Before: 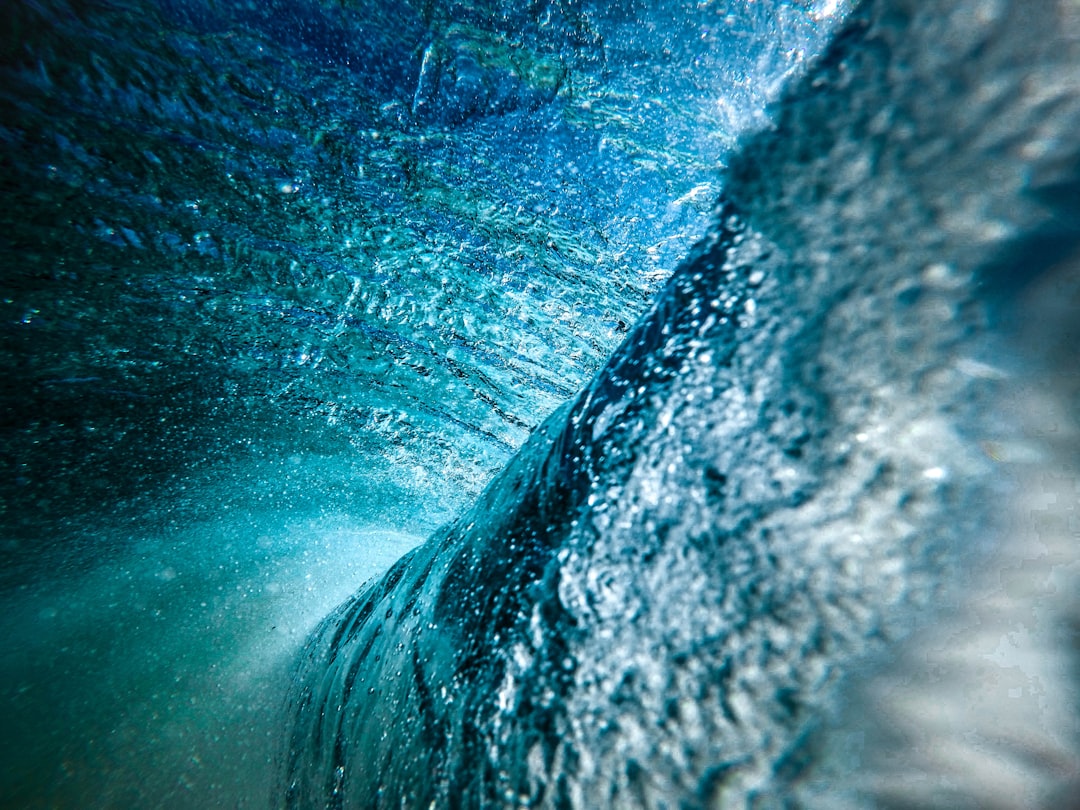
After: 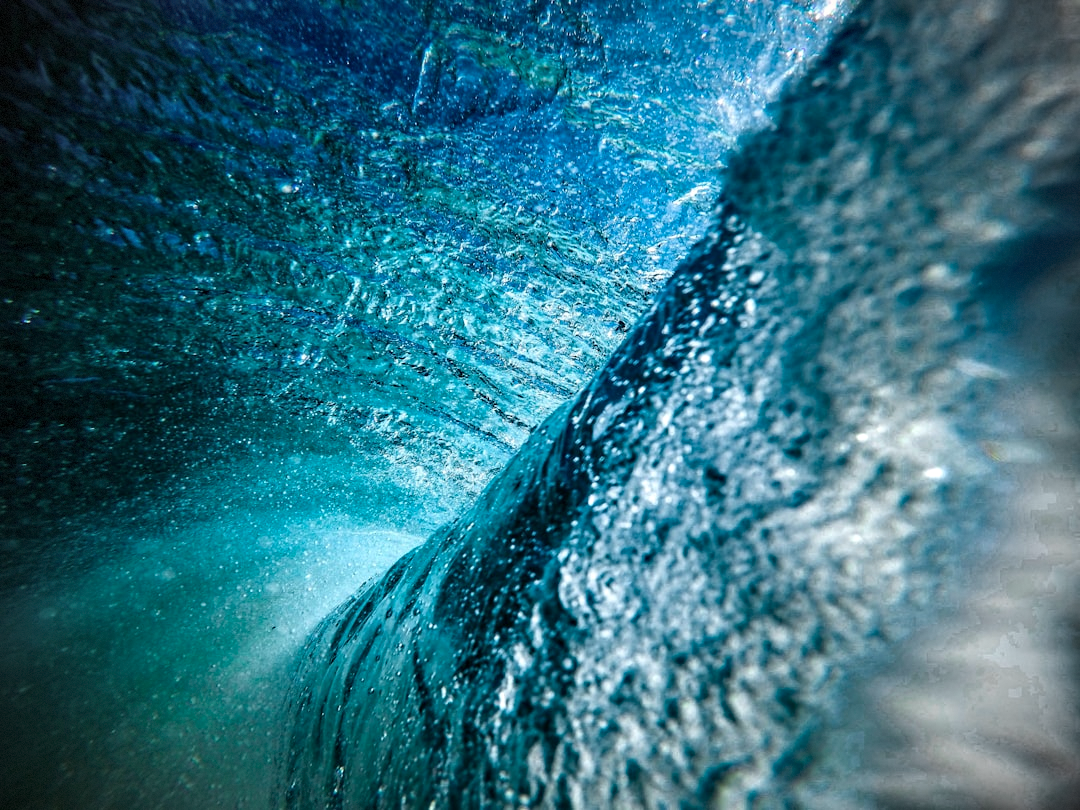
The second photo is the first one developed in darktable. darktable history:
vignetting: dithering 8-bit output, unbound false
haze removal: compatibility mode true, adaptive false
